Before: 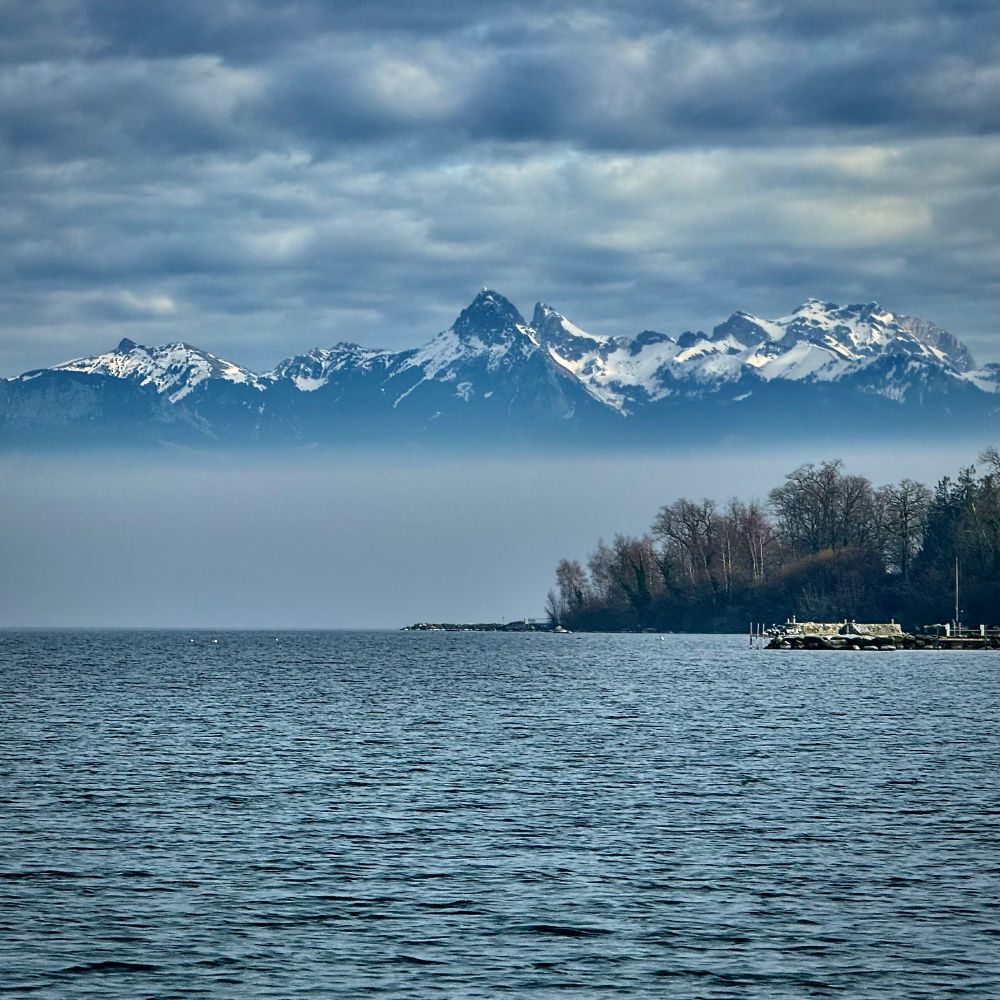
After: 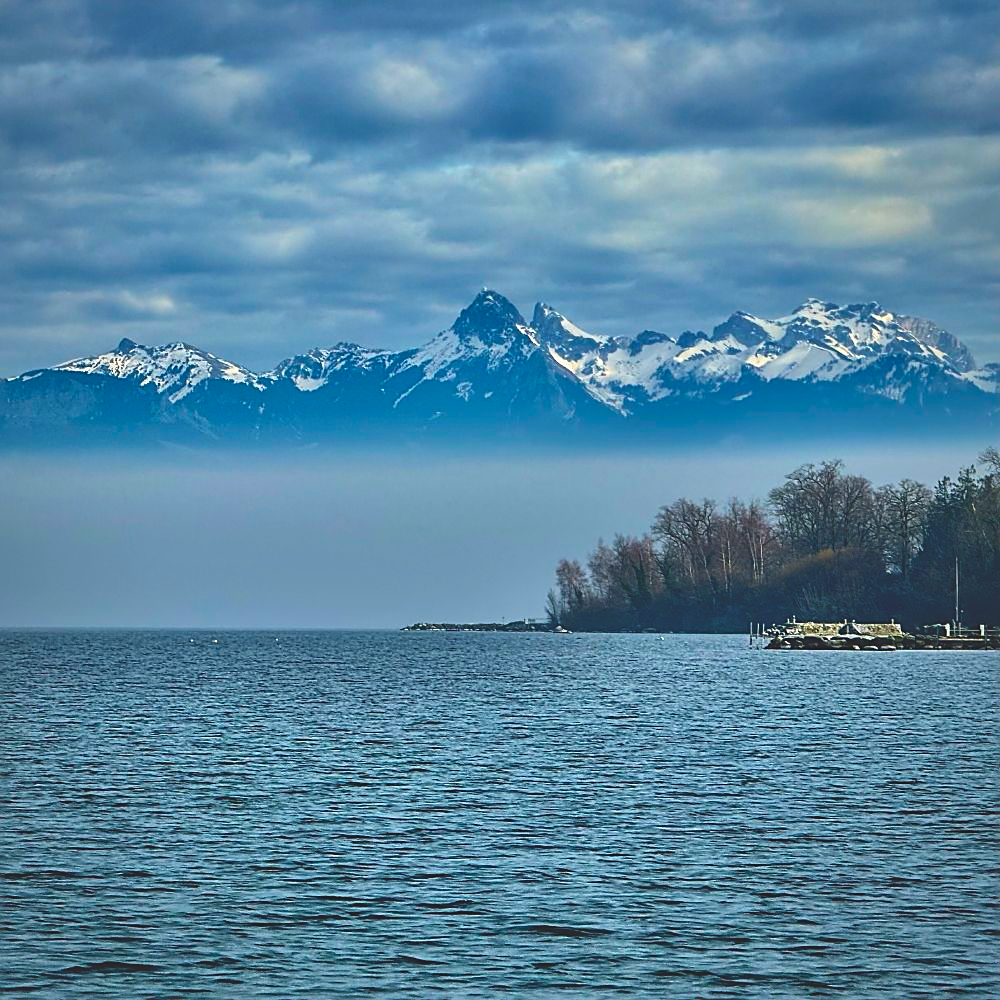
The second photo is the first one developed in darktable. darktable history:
sharpen: on, module defaults
exposure: black level correction -0.026, exposure -0.118 EV, compensate exposure bias true, compensate highlight preservation false
color balance rgb: perceptual saturation grading › global saturation 30.83%, global vibrance 32.982%
